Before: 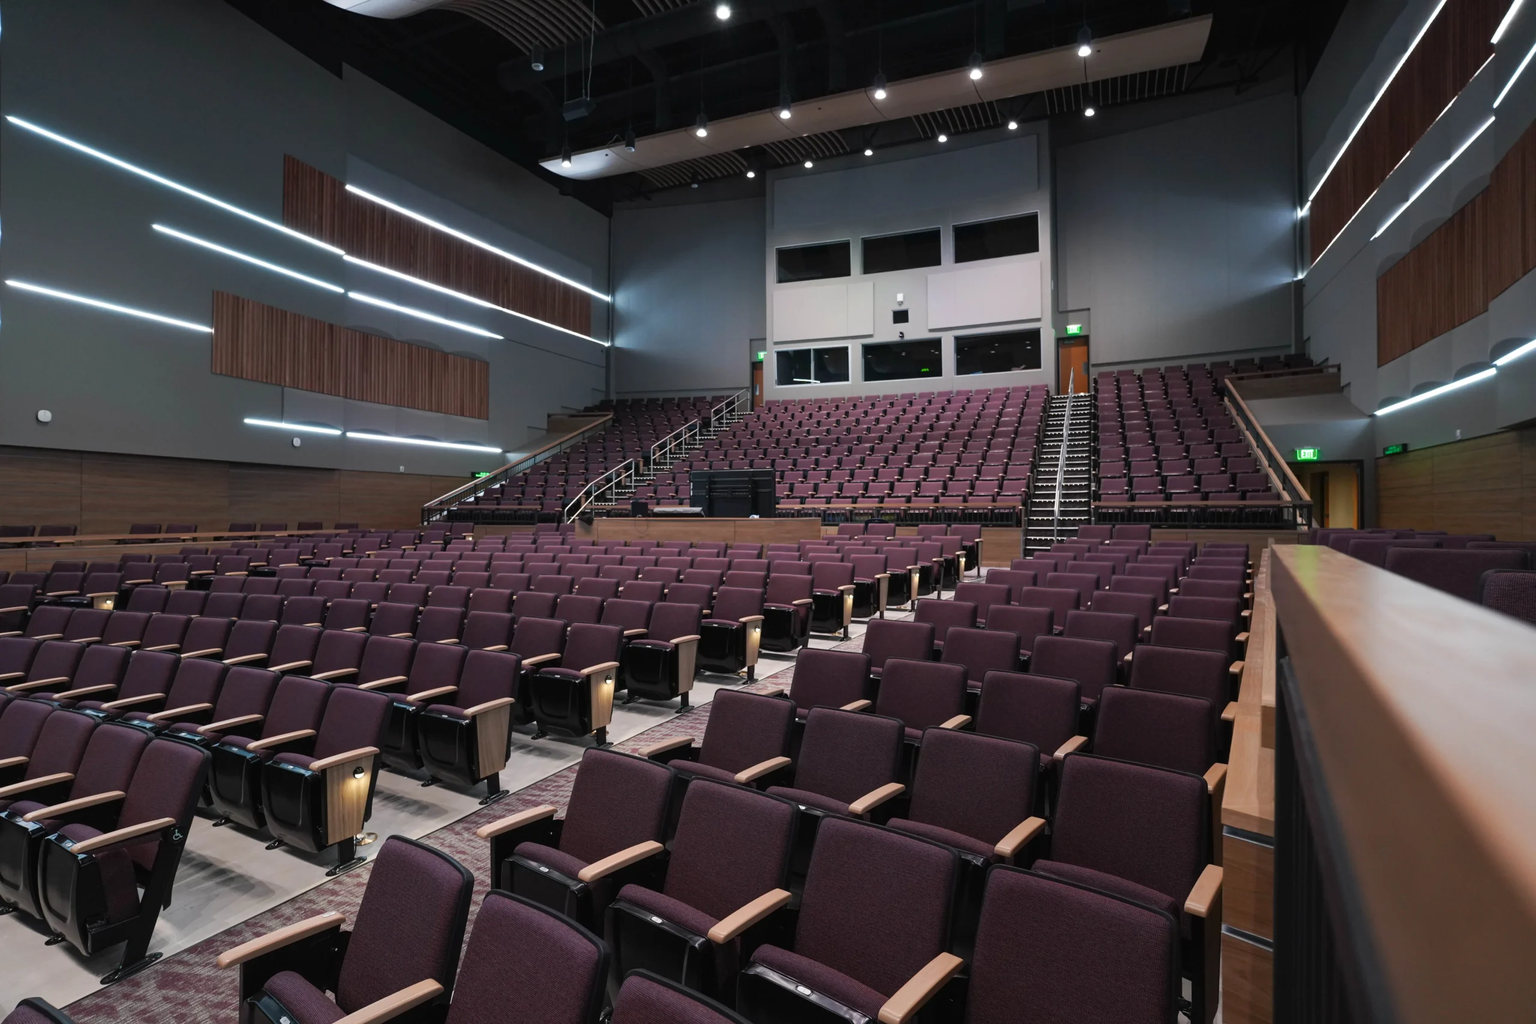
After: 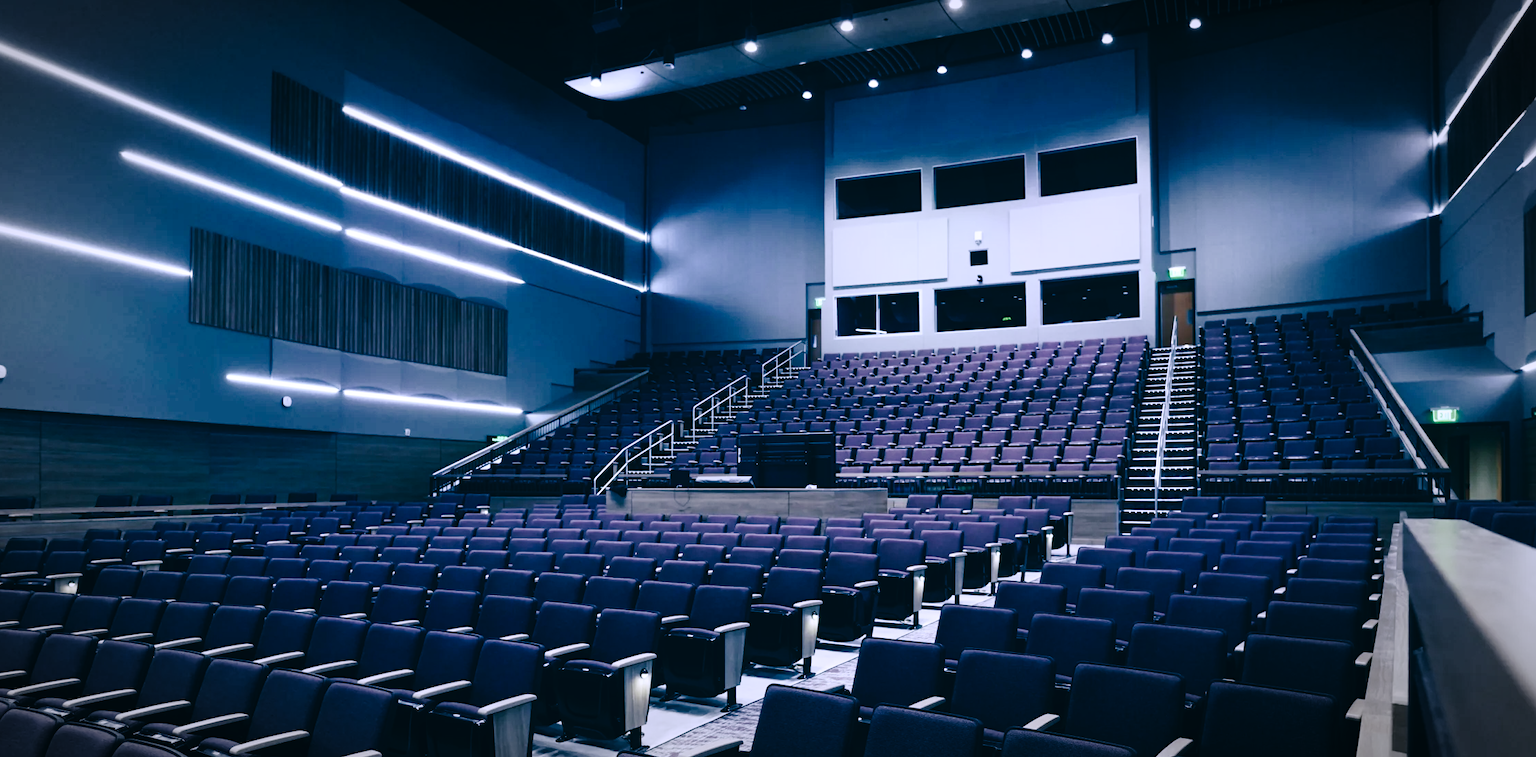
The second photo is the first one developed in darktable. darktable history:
white balance: red 0.766, blue 1.537
crop: left 3.015%, top 8.969%, right 9.647%, bottom 26.457%
contrast brightness saturation: contrast 0.25, saturation -0.31
vignetting: automatic ratio true
color balance: lift [1.006, 0.985, 1.002, 1.015], gamma [1, 0.953, 1.008, 1.047], gain [1.076, 1.13, 1.004, 0.87]
tone curve: curves: ch0 [(0, 0) (0.003, 0.002) (0.011, 0.007) (0.025, 0.014) (0.044, 0.023) (0.069, 0.033) (0.1, 0.052) (0.136, 0.081) (0.177, 0.134) (0.224, 0.205) (0.277, 0.296) (0.335, 0.401) (0.399, 0.501) (0.468, 0.589) (0.543, 0.658) (0.623, 0.738) (0.709, 0.804) (0.801, 0.871) (0.898, 0.93) (1, 1)], preserve colors none
